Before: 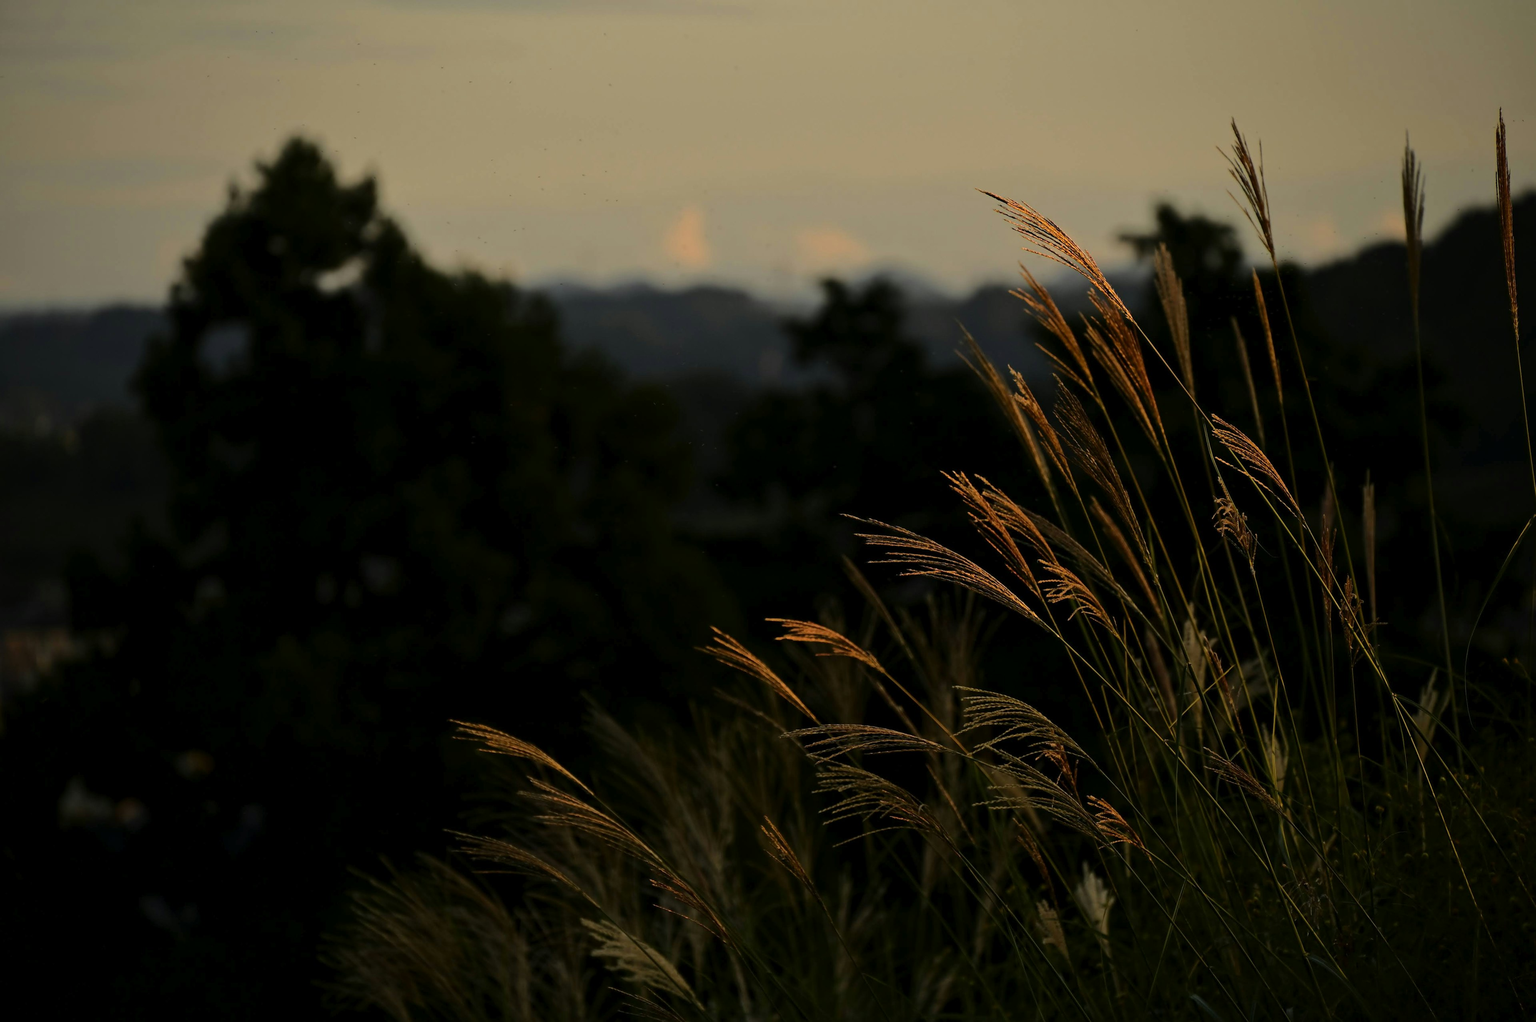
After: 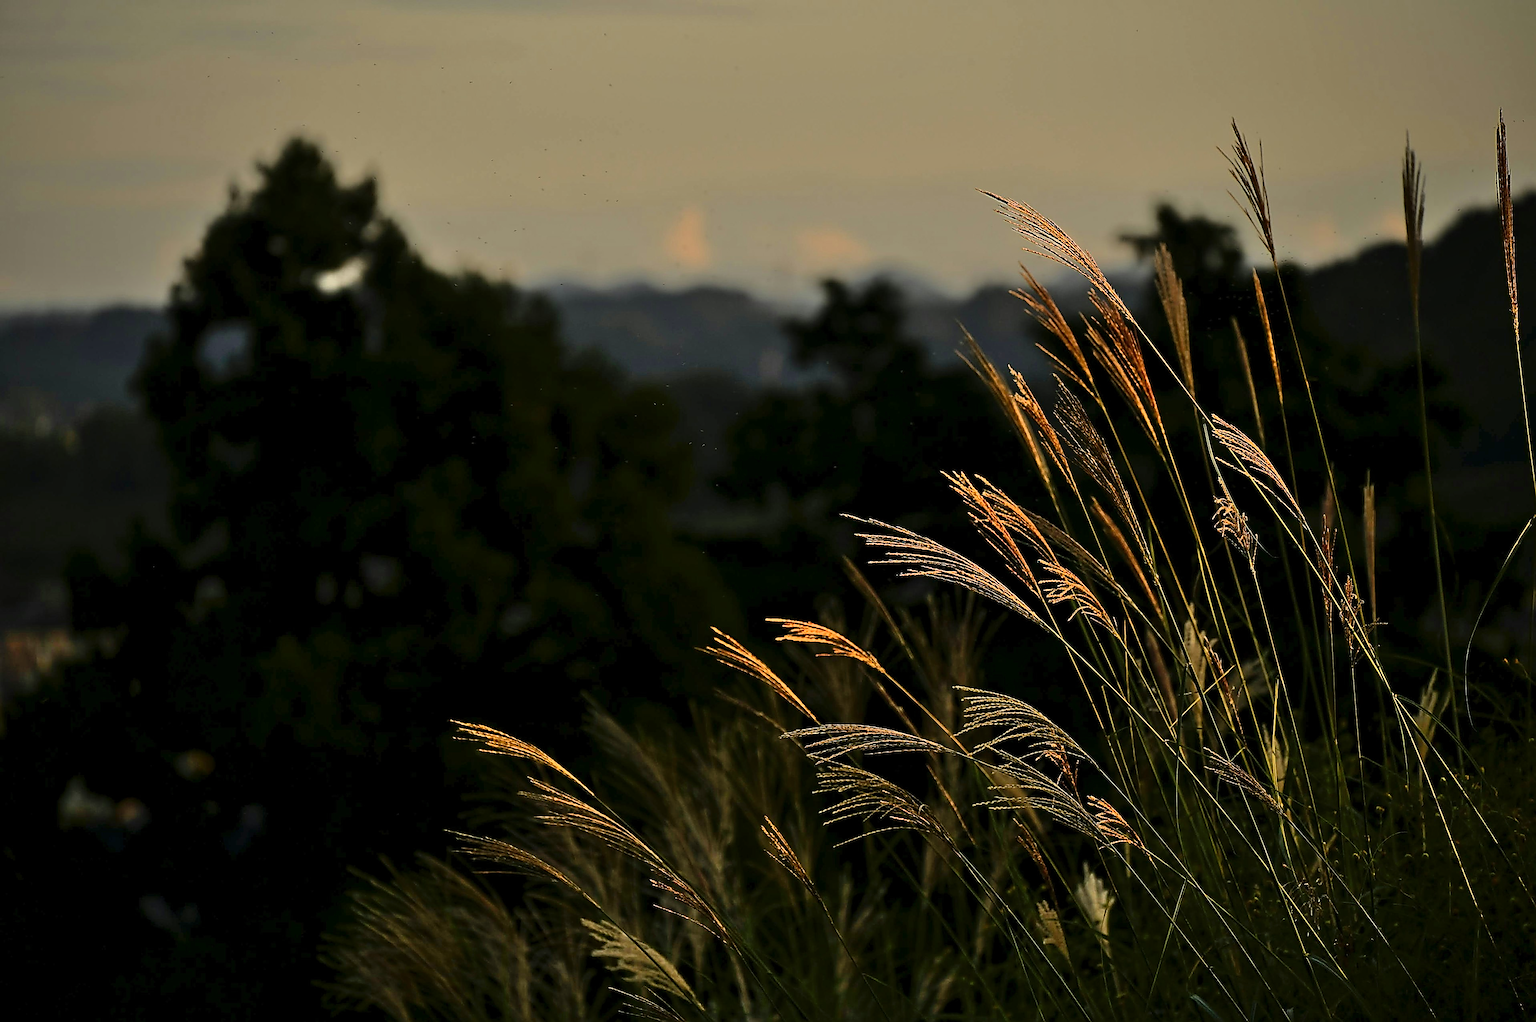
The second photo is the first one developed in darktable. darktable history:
sharpen: amount 2
shadows and highlights: low approximation 0.01, soften with gaussian
